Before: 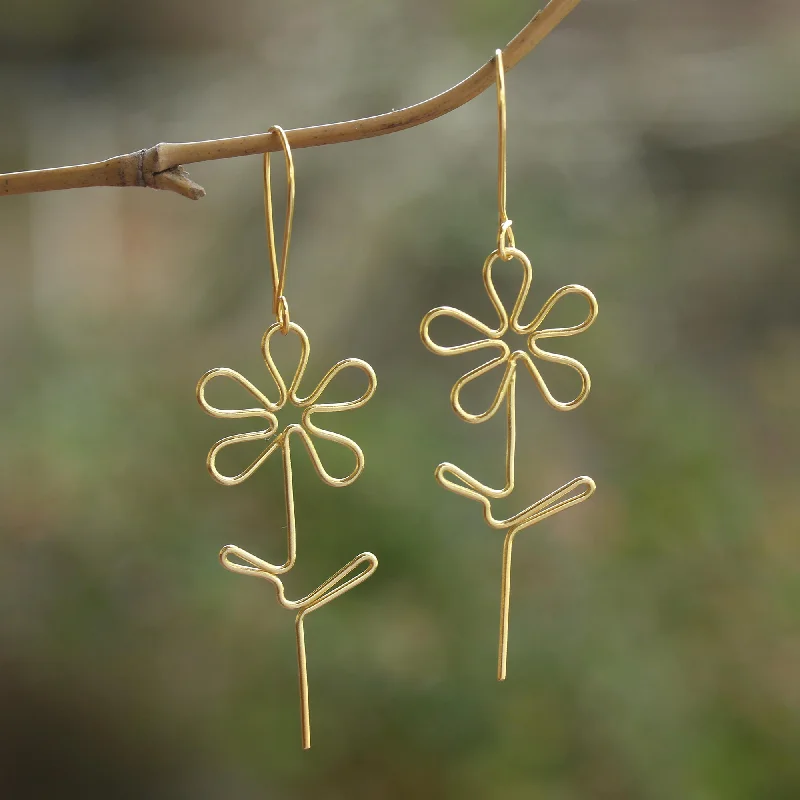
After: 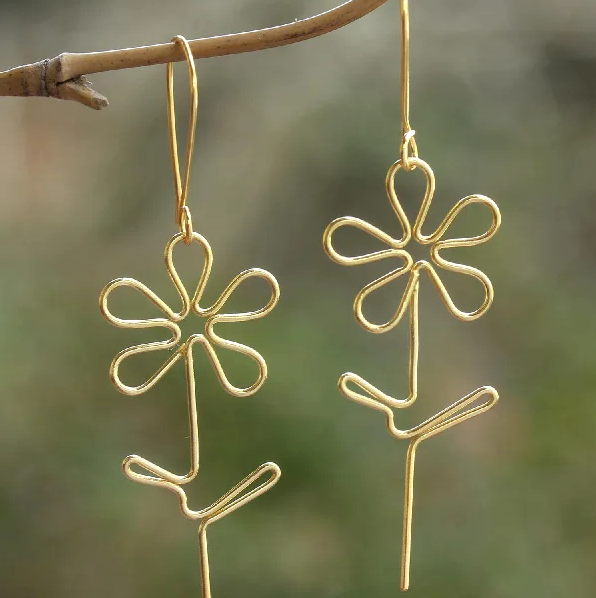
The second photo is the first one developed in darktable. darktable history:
shadows and highlights: soften with gaussian
crop and rotate: left 12.199%, top 11.34%, right 13.283%, bottom 13.899%
local contrast: on, module defaults
